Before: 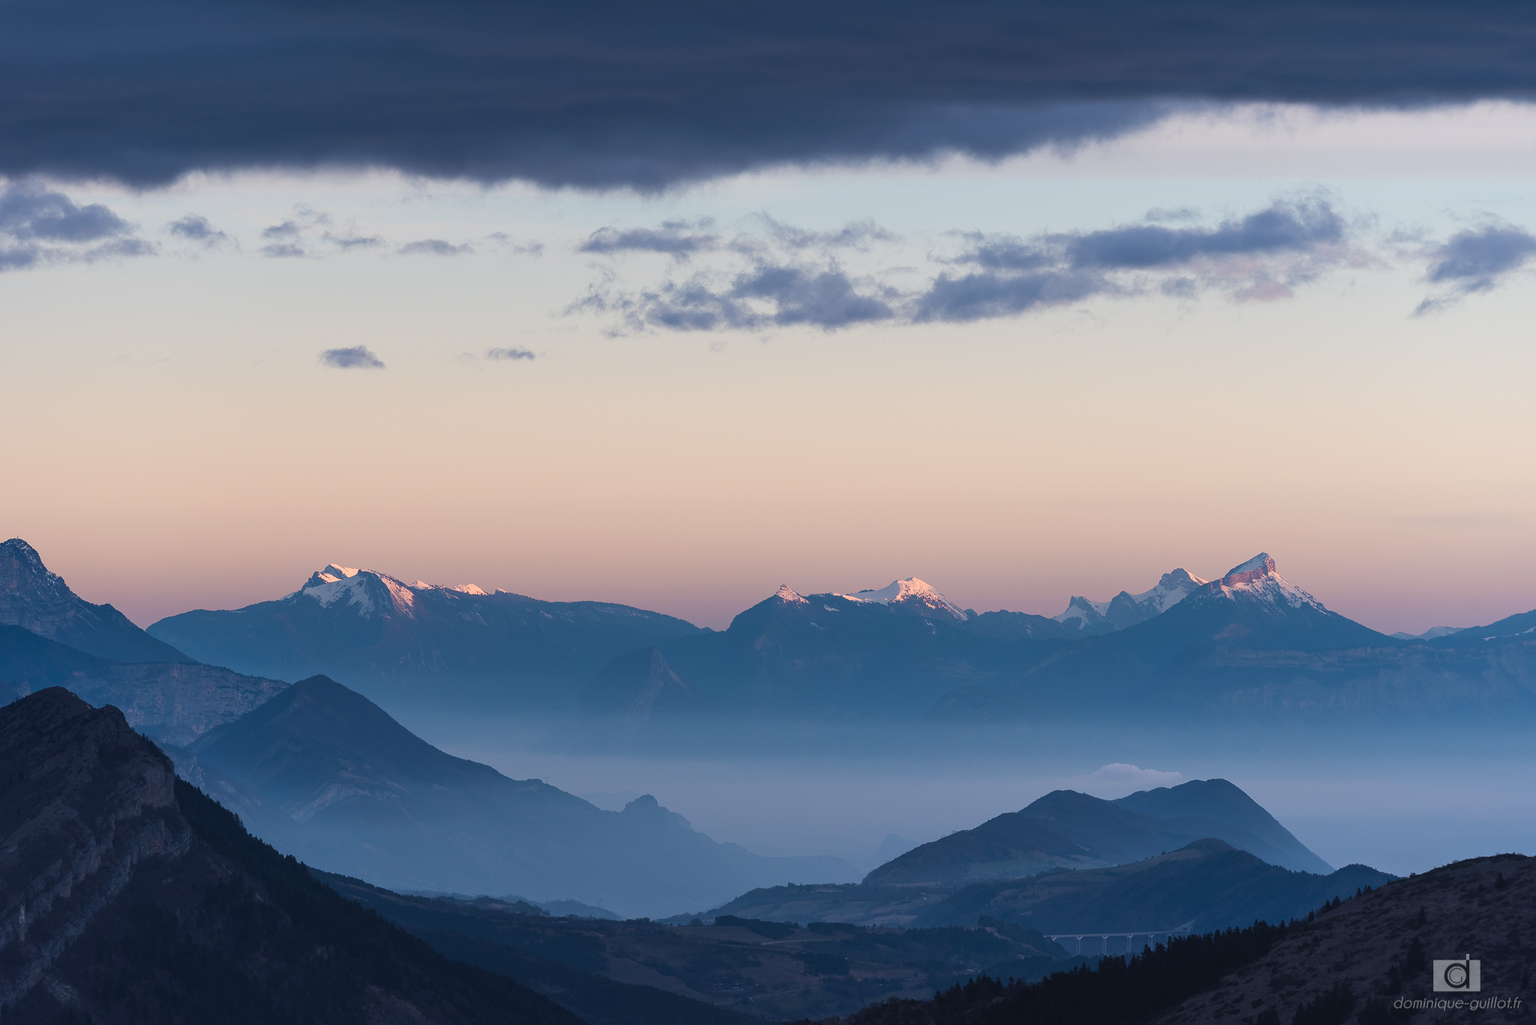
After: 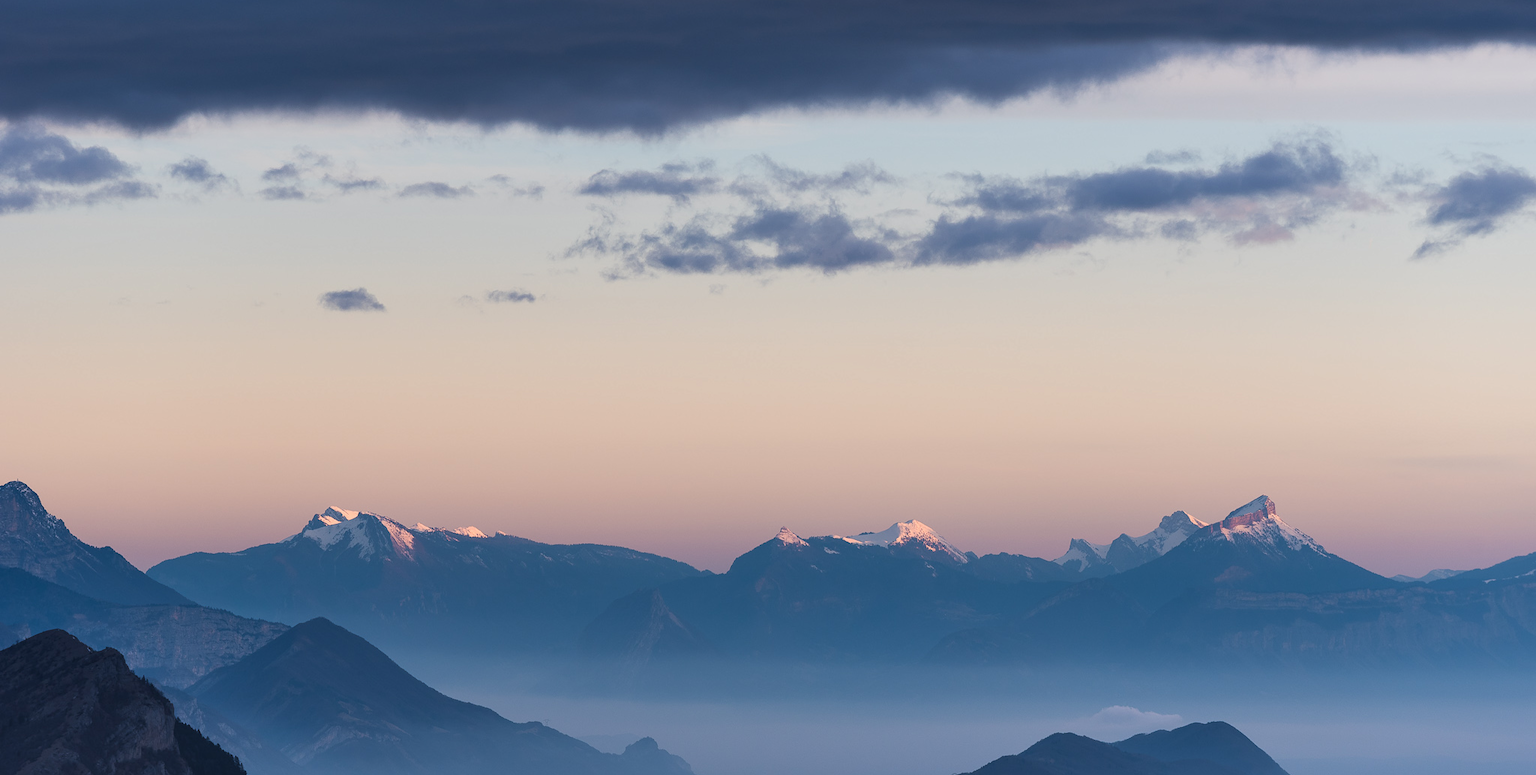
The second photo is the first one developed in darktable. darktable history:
shadows and highlights: shadows 29.67, highlights -30.25, low approximation 0.01, soften with gaussian
crop: top 5.669%, bottom 18.18%
